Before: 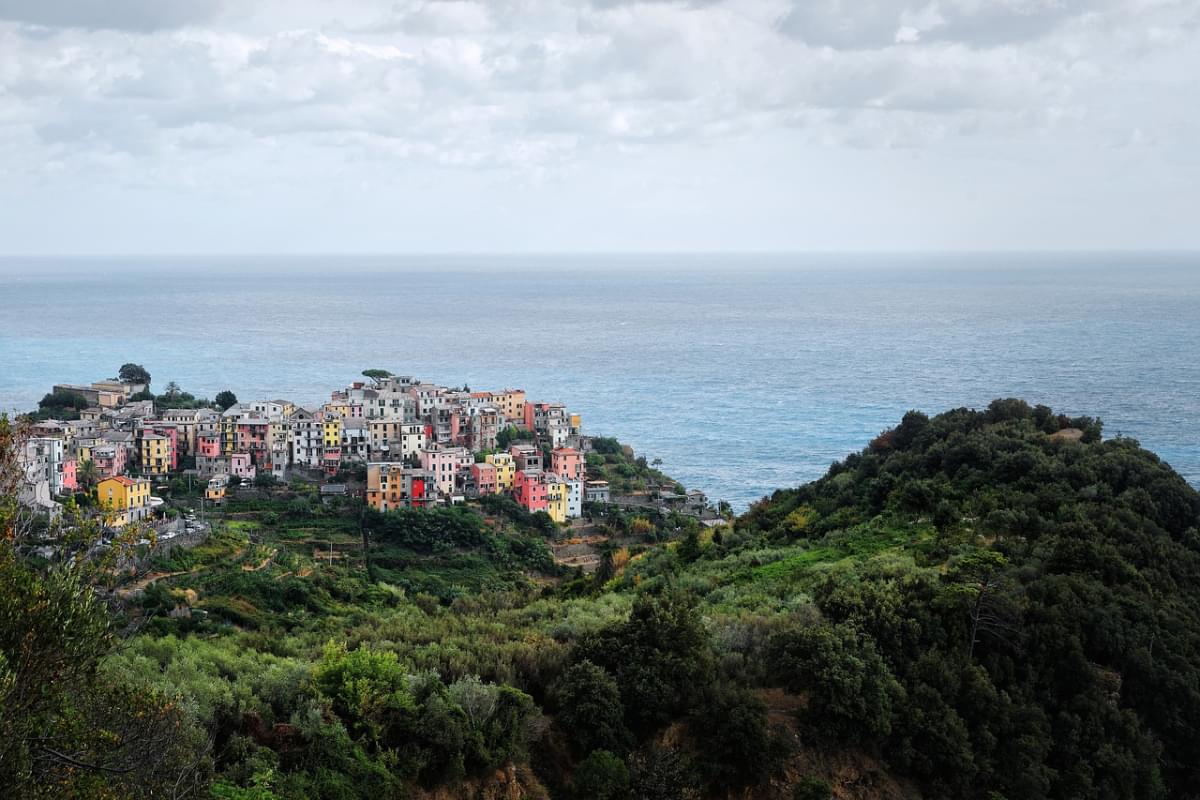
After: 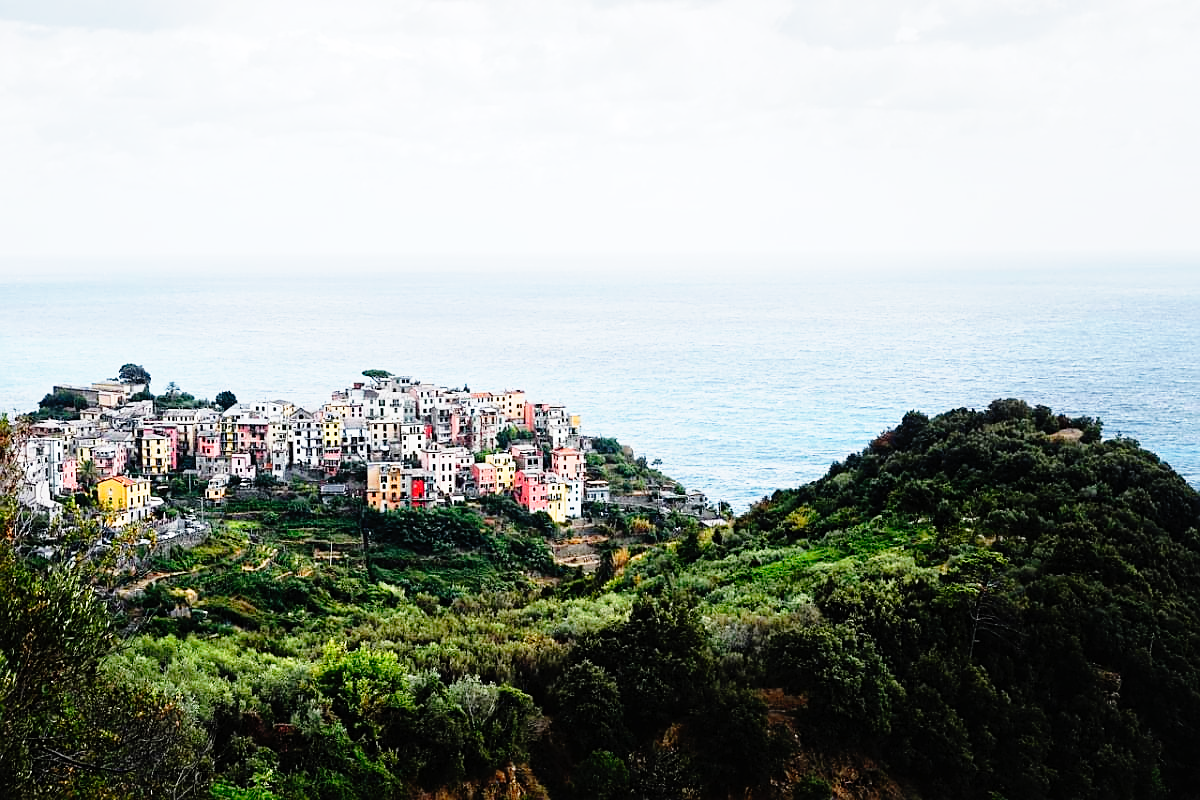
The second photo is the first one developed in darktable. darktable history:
sharpen: on, module defaults
base curve: curves: ch0 [(0, 0) (0.028, 0.03) (0.121, 0.232) (0.46, 0.748) (0.859, 0.968) (1, 1)], preserve colors none
tone curve: curves: ch0 [(0, 0) (0.003, 0.005) (0.011, 0.008) (0.025, 0.014) (0.044, 0.021) (0.069, 0.027) (0.1, 0.041) (0.136, 0.083) (0.177, 0.138) (0.224, 0.197) (0.277, 0.259) (0.335, 0.331) (0.399, 0.399) (0.468, 0.476) (0.543, 0.547) (0.623, 0.635) (0.709, 0.753) (0.801, 0.847) (0.898, 0.94) (1, 1)], preserve colors none
tone equalizer: on, module defaults
